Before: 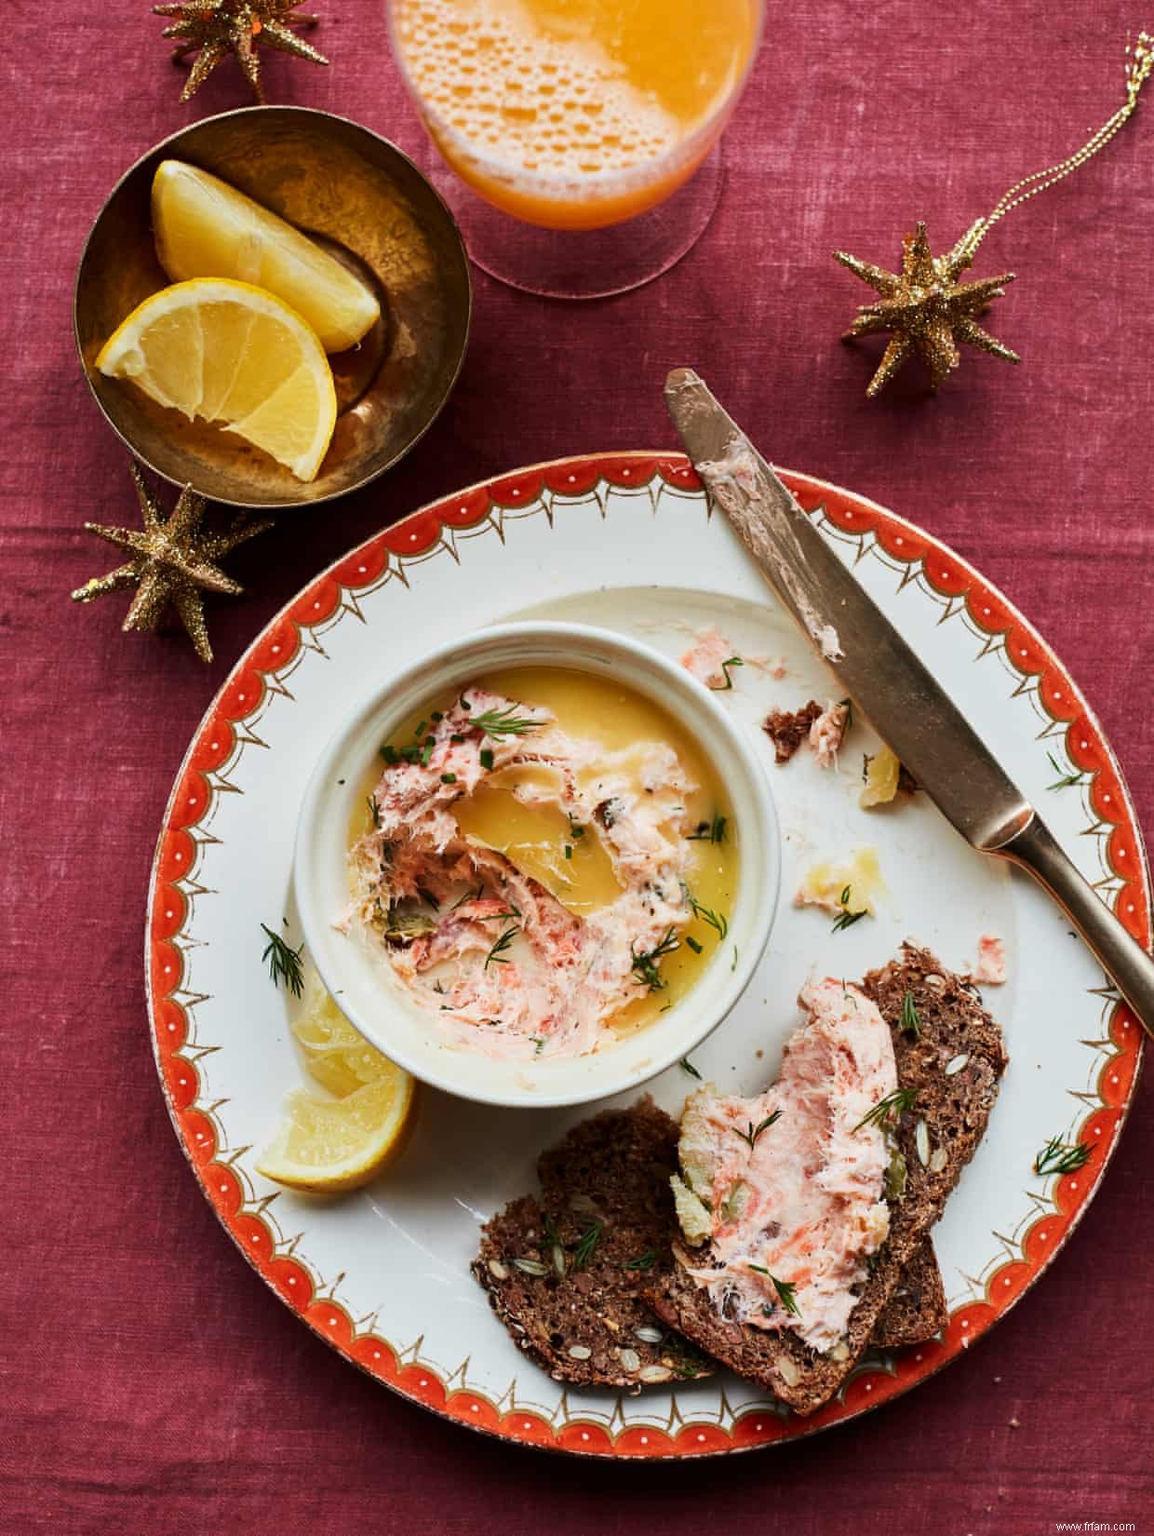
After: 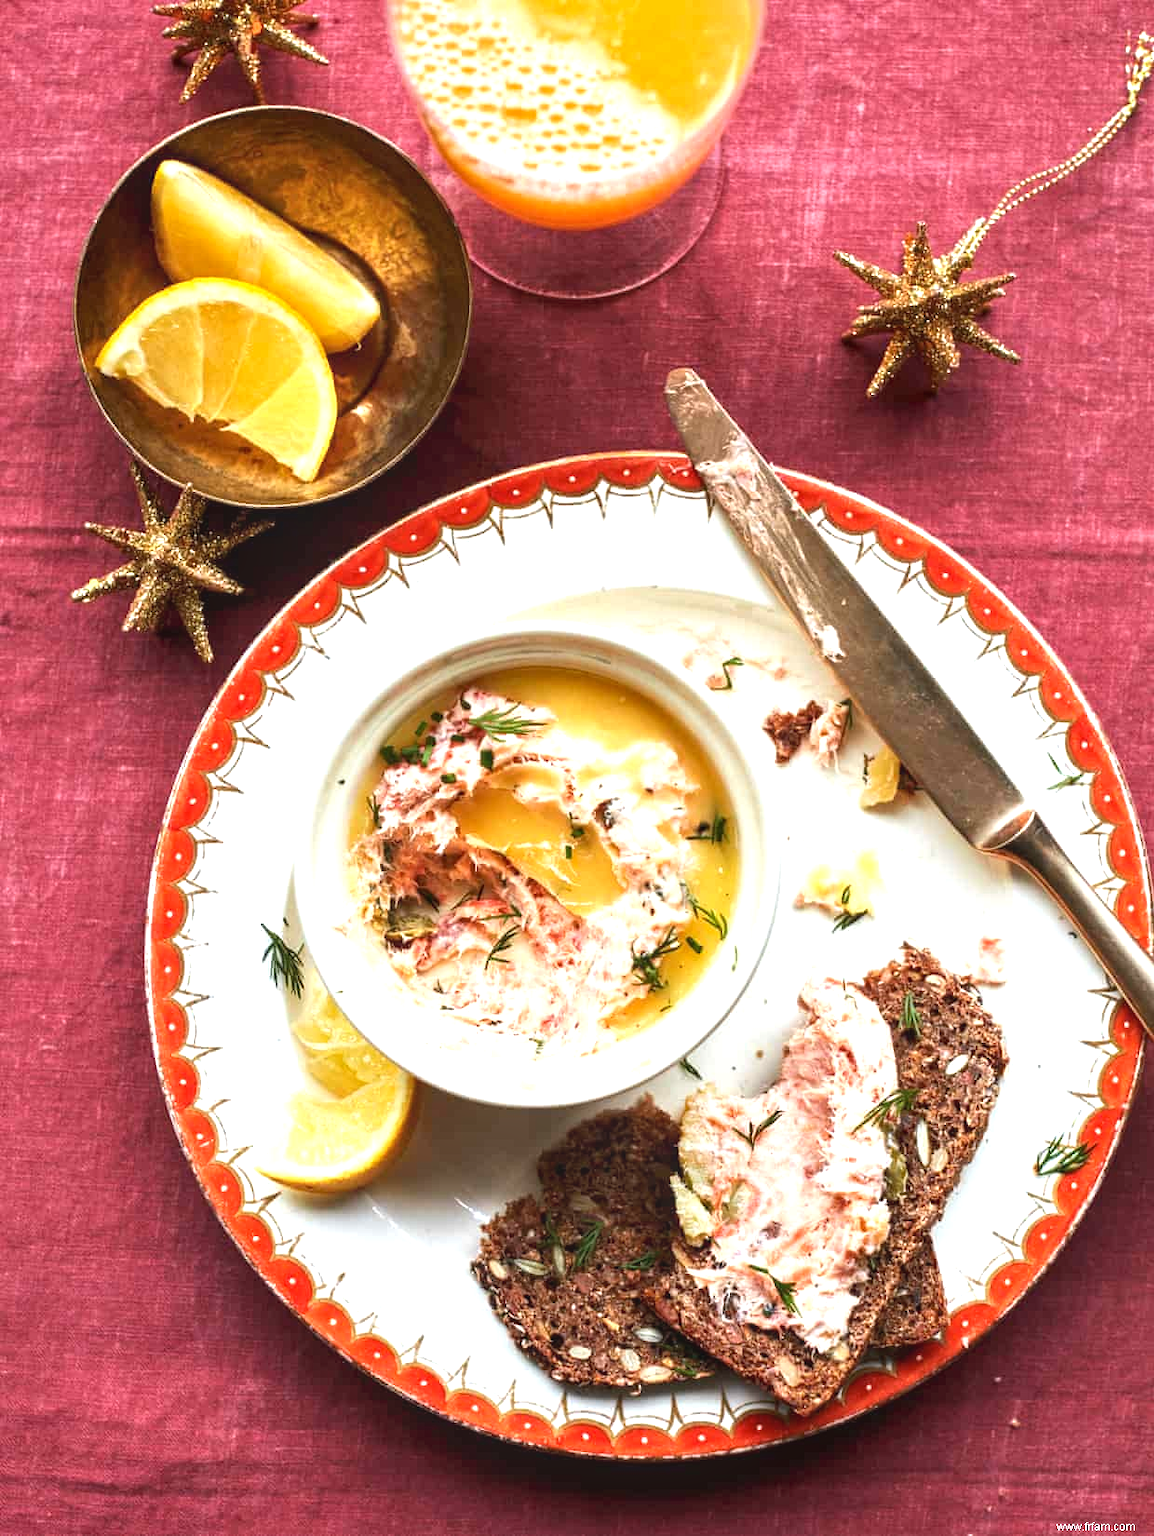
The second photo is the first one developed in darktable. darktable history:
local contrast: detail 110%
exposure: black level correction 0, exposure 1 EV, compensate highlight preservation false
